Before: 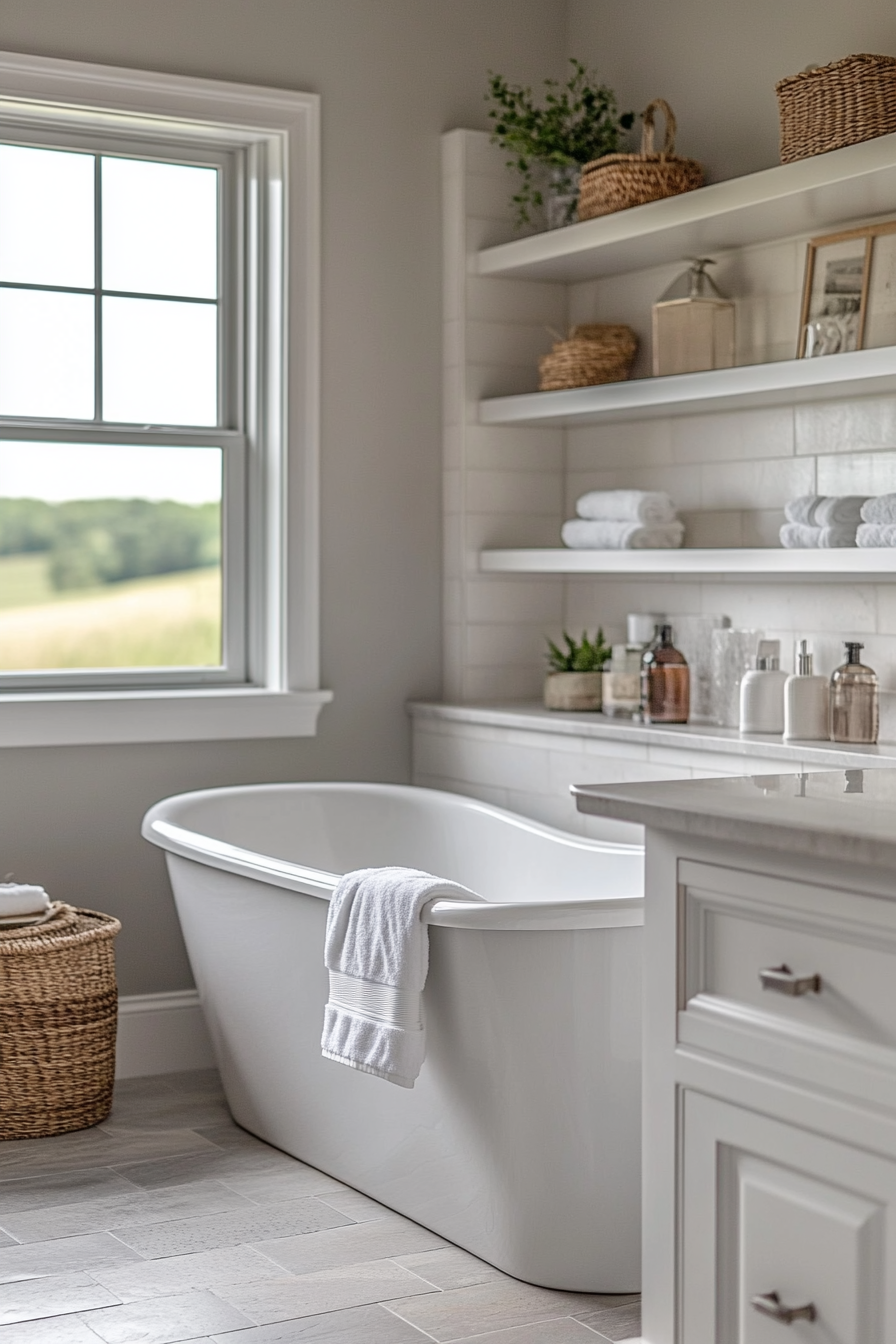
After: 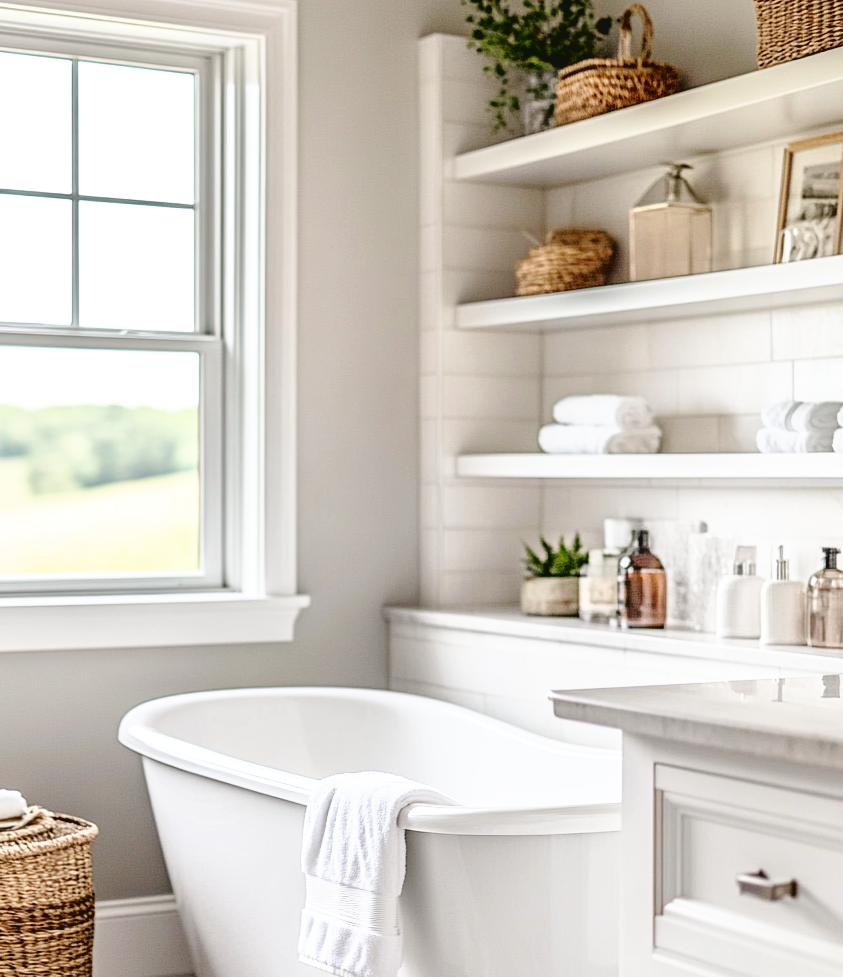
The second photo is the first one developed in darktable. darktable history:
base curve: curves: ch0 [(0, 0) (0.028, 0.03) (0.121, 0.232) (0.46, 0.748) (0.859, 0.968) (1, 1)], preserve colors none
tone curve: curves: ch0 [(0, 0) (0.003, 0.047) (0.011, 0.047) (0.025, 0.047) (0.044, 0.049) (0.069, 0.051) (0.1, 0.062) (0.136, 0.086) (0.177, 0.125) (0.224, 0.178) (0.277, 0.246) (0.335, 0.324) (0.399, 0.407) (0.468, 0.48) (0.543, 0.57) (0.623, 0.675) (0.709, 0.772) (0.801, 0.876) (0.898, 0.963) (1, 1)], color space Lab, independent channels, preserve colors none
crop: left 2.663%, top 7.125%, right 3.178%, bottom 20.15%
